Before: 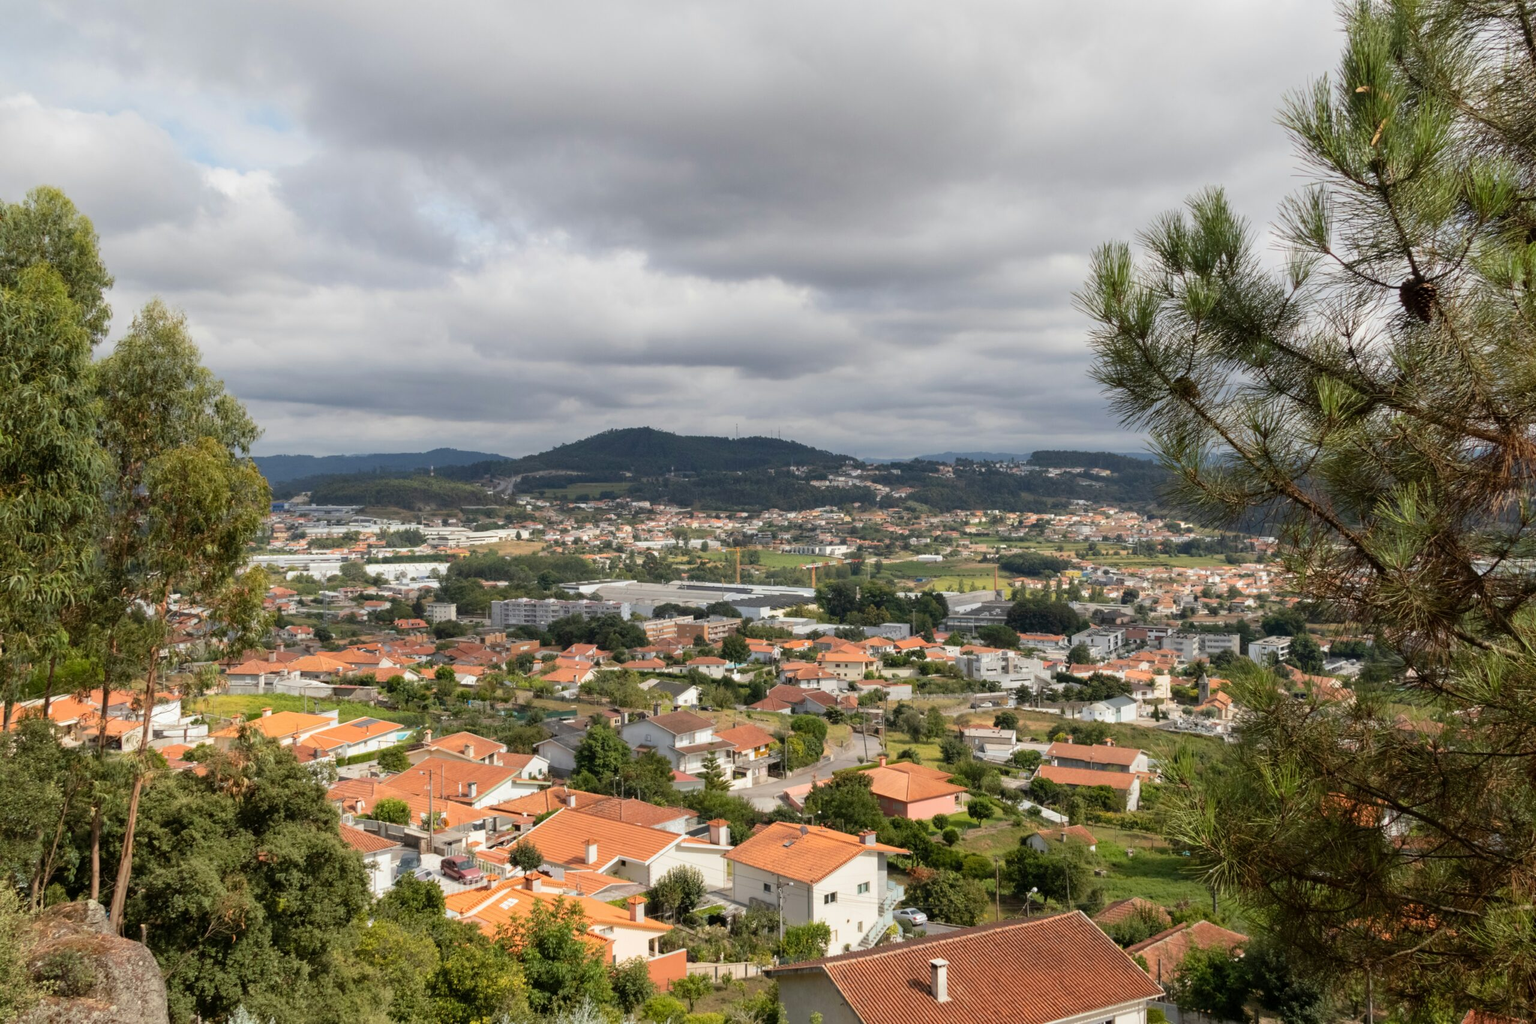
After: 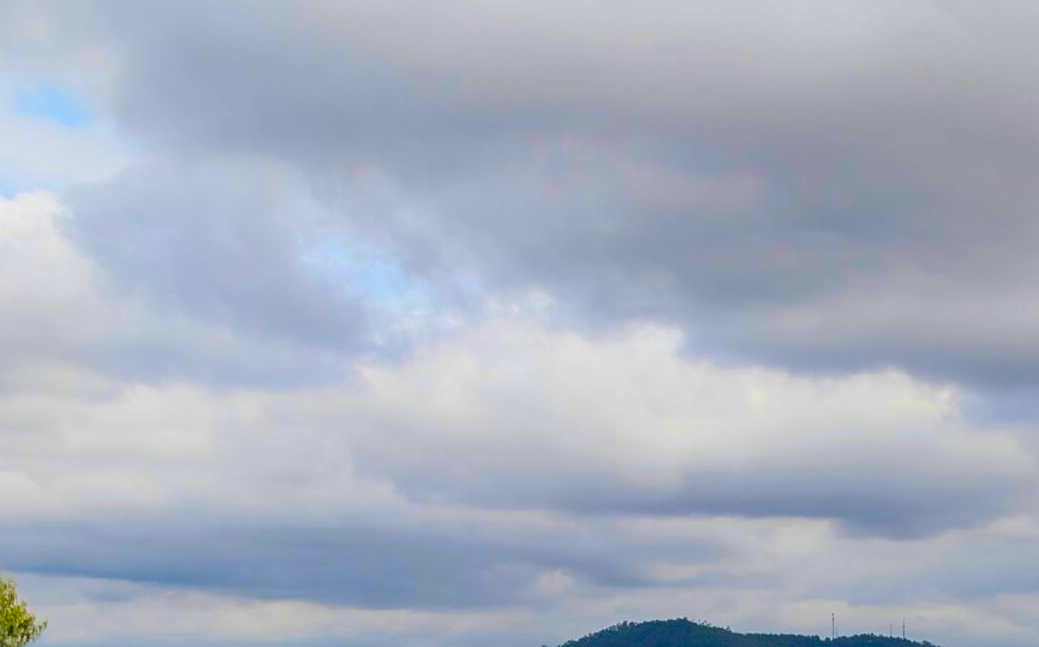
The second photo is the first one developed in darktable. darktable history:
color balance rgb: perceptual saturation grading › global saturation 25%, global vibrance 20%
crop: left 15.452%, top 5.459%, right 43.956%, bottom 56.62%
sharpen: on, module defaults
color contrast: green-magenta contrast 1.55, blue-yellow contrast 1.83
